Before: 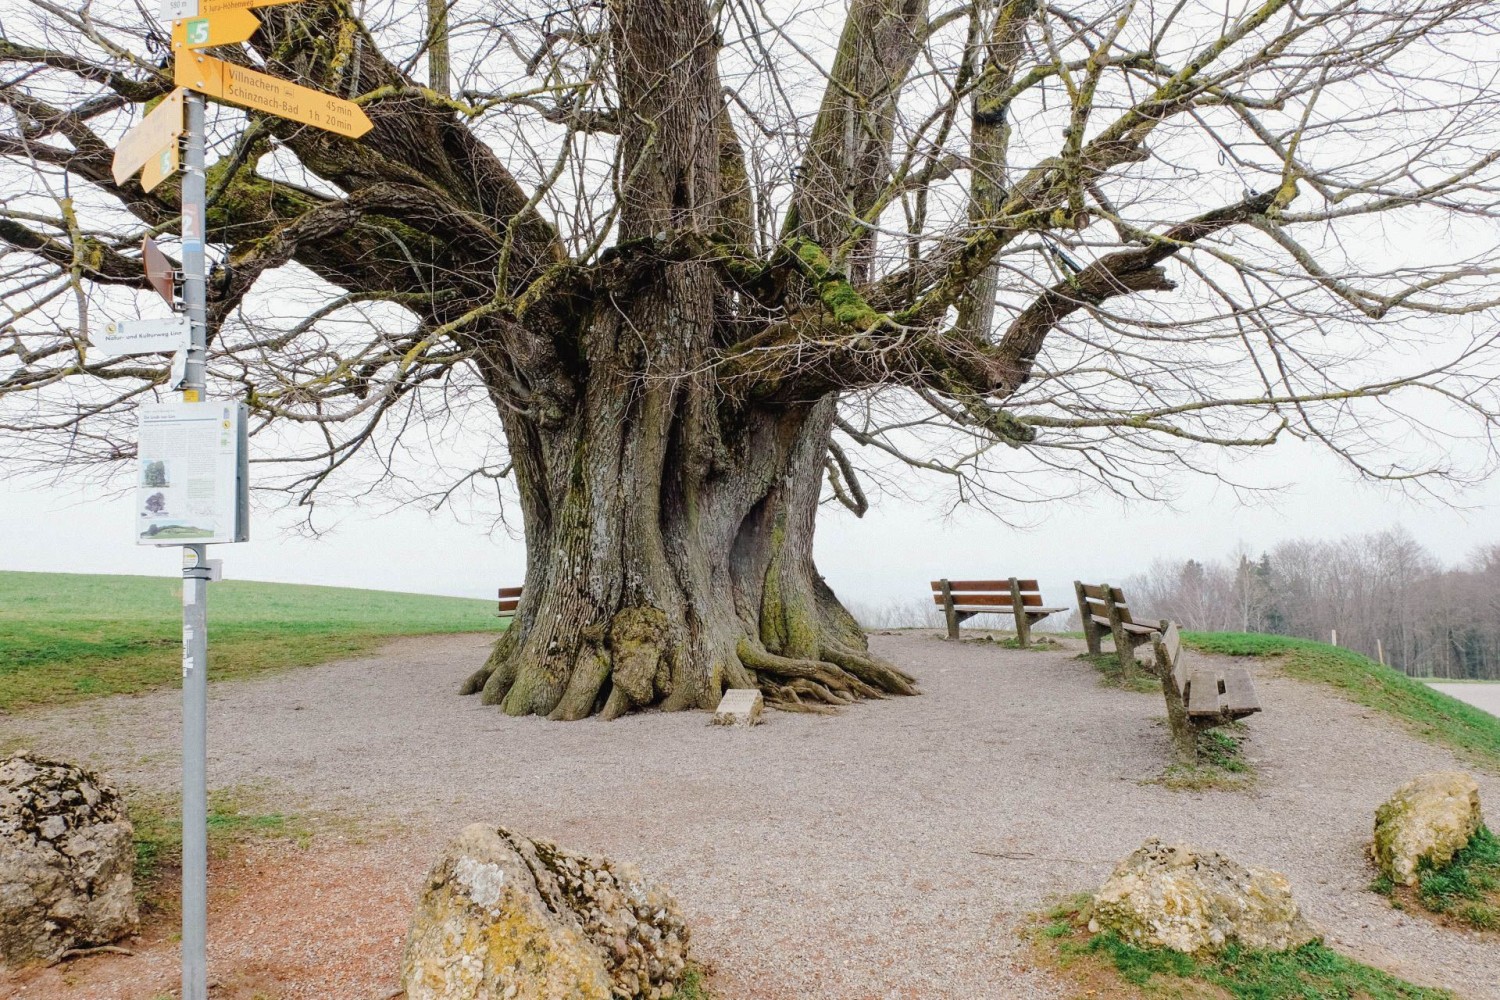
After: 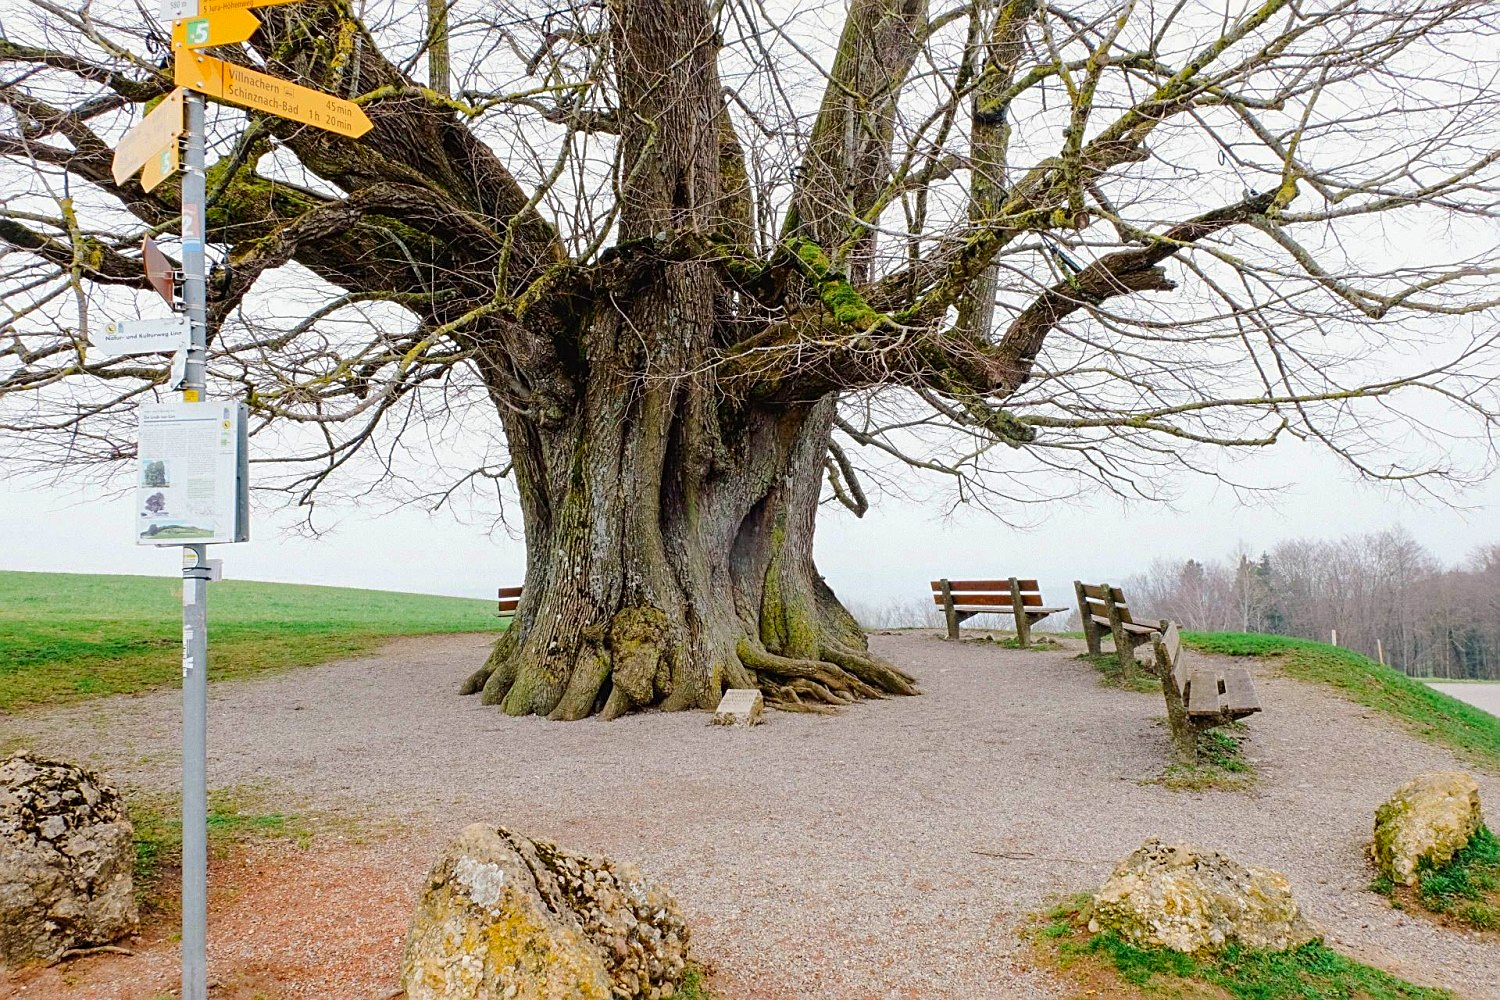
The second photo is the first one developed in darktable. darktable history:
sharpen: on, module defaults
contrast brightness saturation: brightness -0.02, saturation 0.35
